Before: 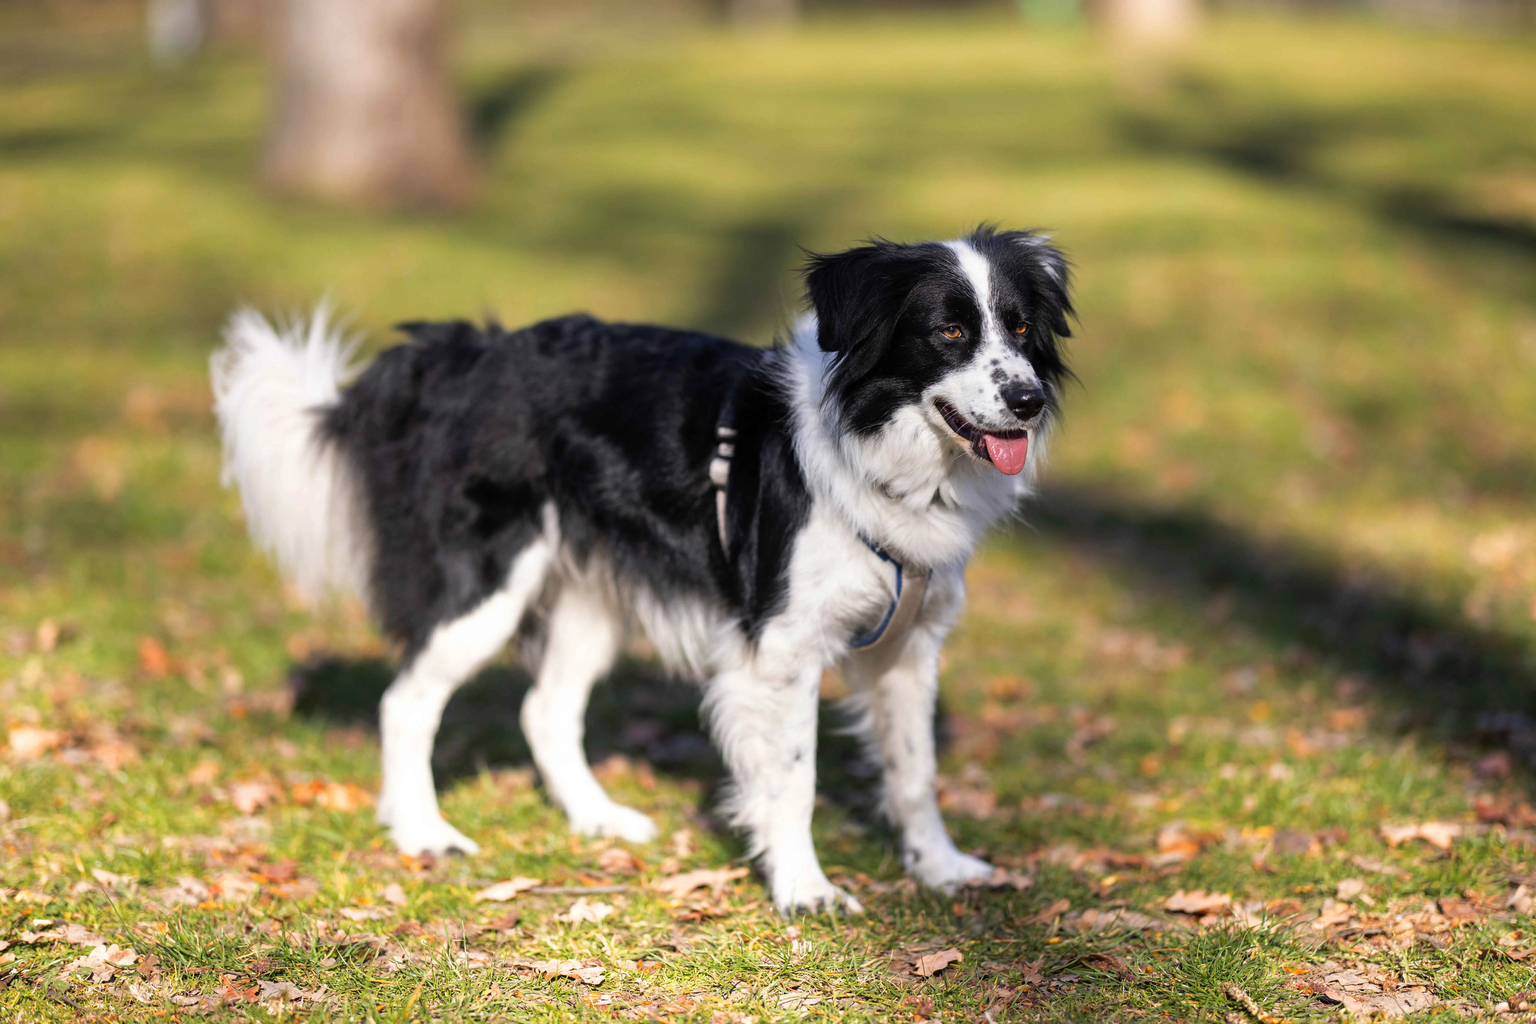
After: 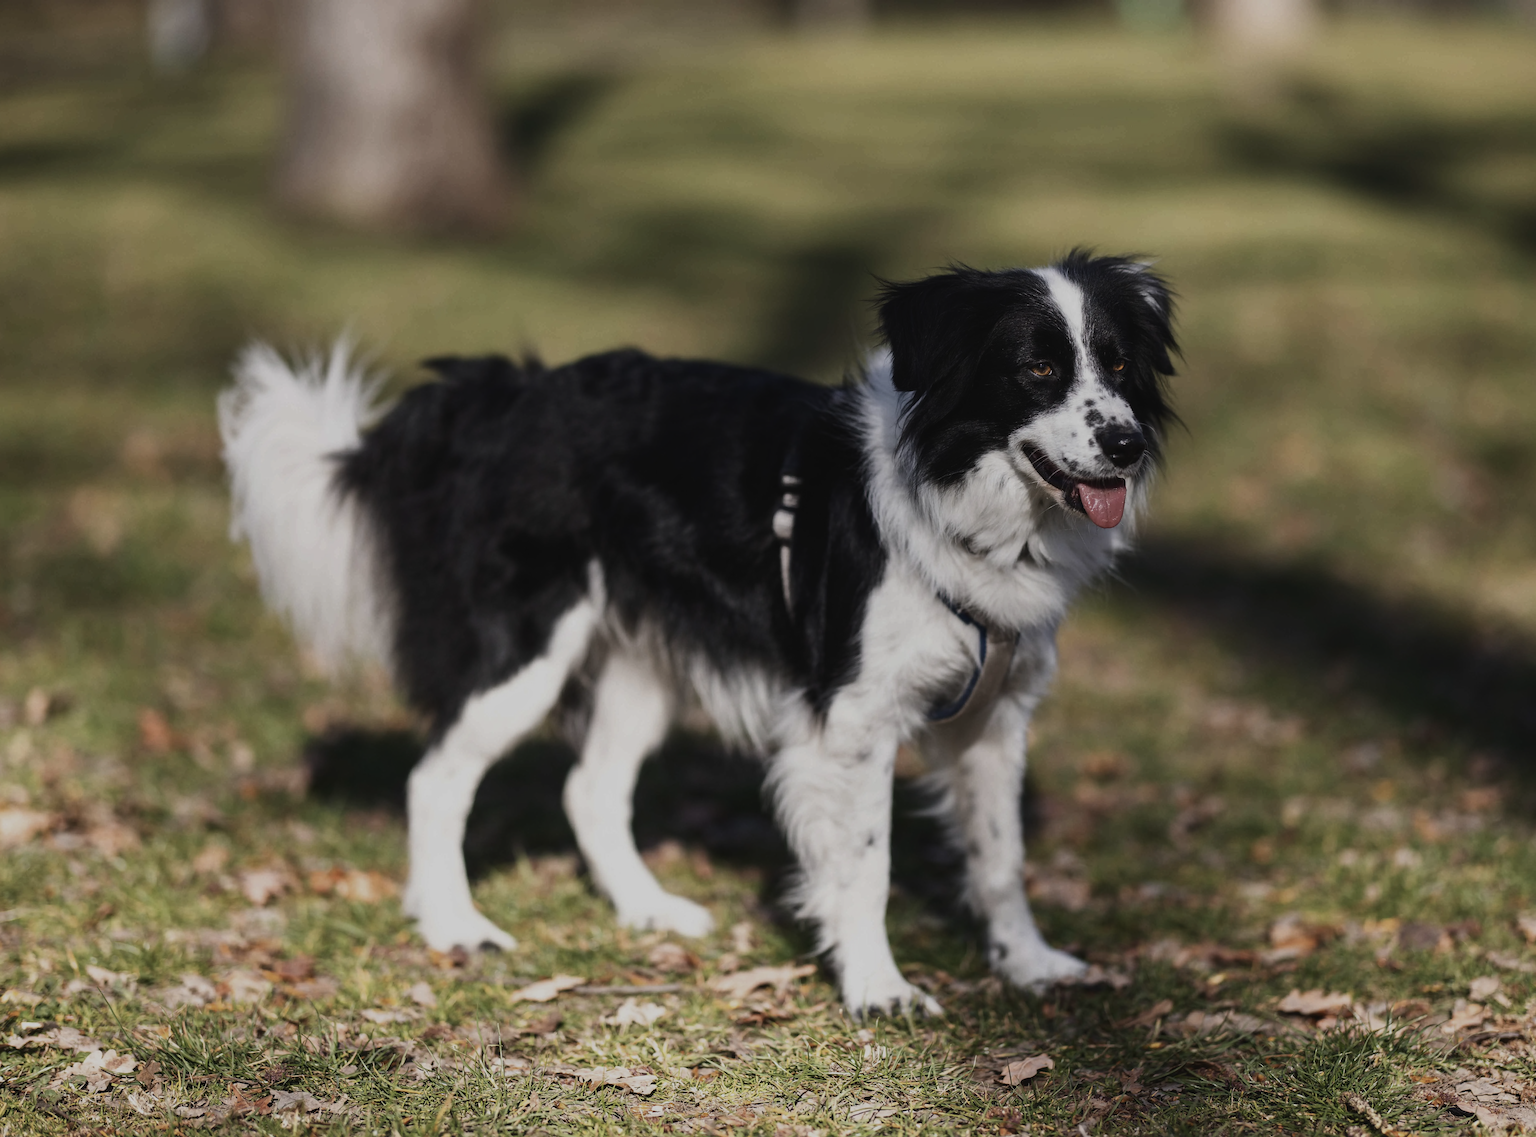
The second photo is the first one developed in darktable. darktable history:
crop and rotate: left 0.947%, right 9.02%
exposure: black level correction -0.016, exposure -1.094 EV, compensate highlight preservation false
contrast brightness saturation: contrast 0.248, saturation -0.308
local contrast: mode bilateral grid, contrast 21, coarseness 51, detail 103%, midtone range 0.2
